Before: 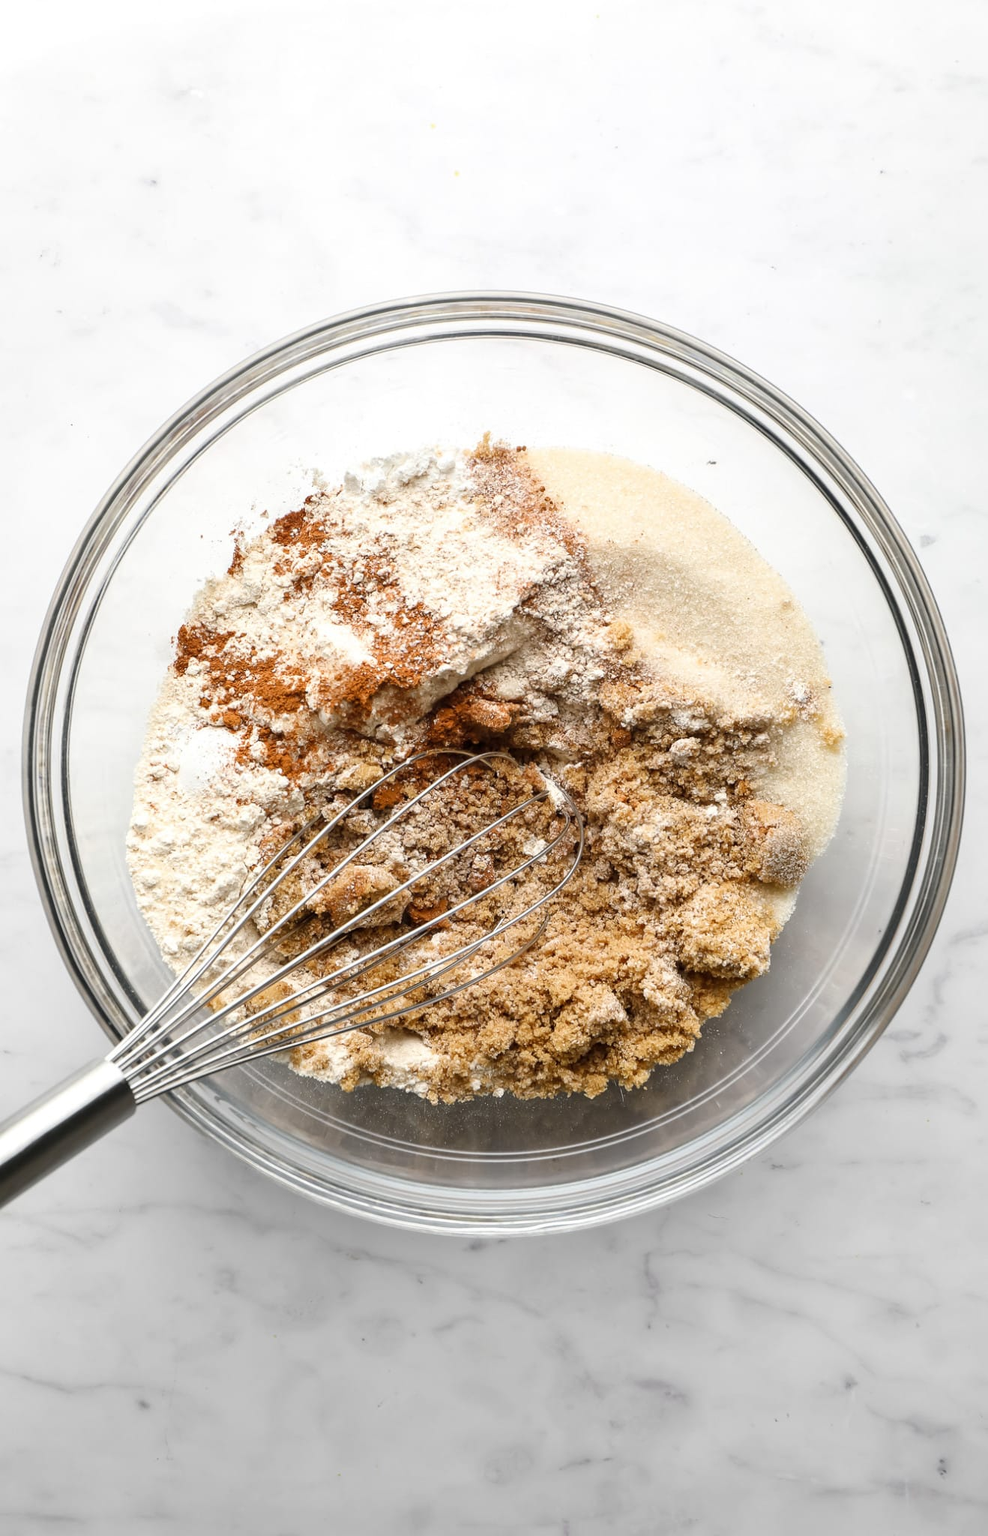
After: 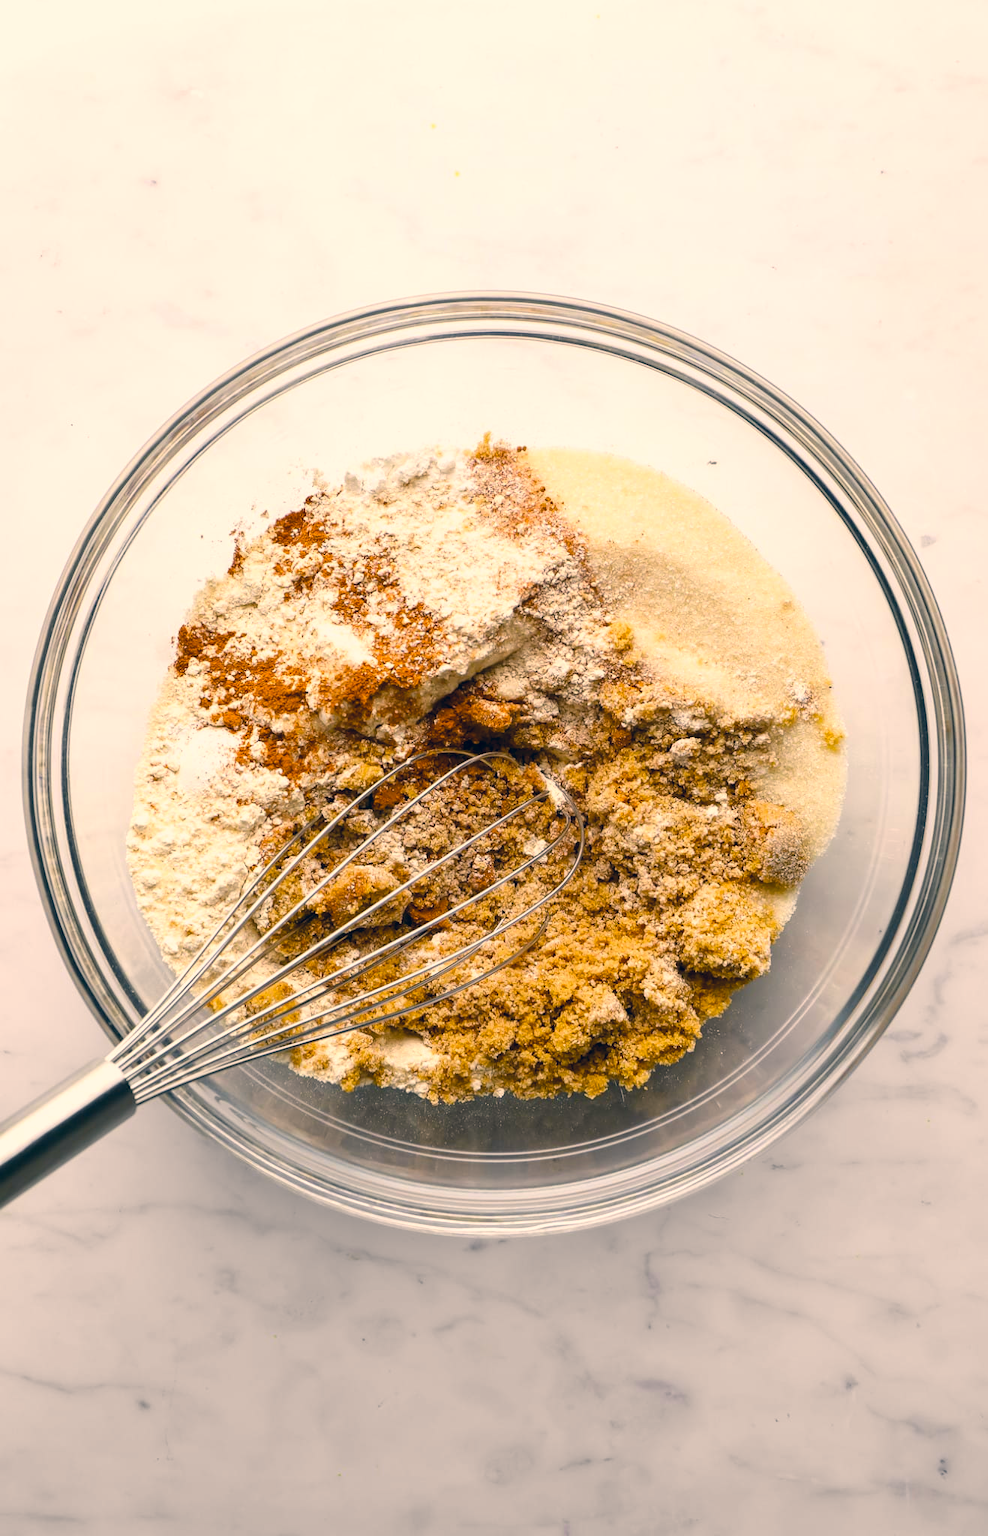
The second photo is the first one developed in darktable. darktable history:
color correction: highlights a* 10.32, highlights b* 14.66, shadows a* -9.59, shadows b* -15.02
color balance rgb: linear chroma grading › global chroma 15%, perceptual saturation grading › global saturation 30%
